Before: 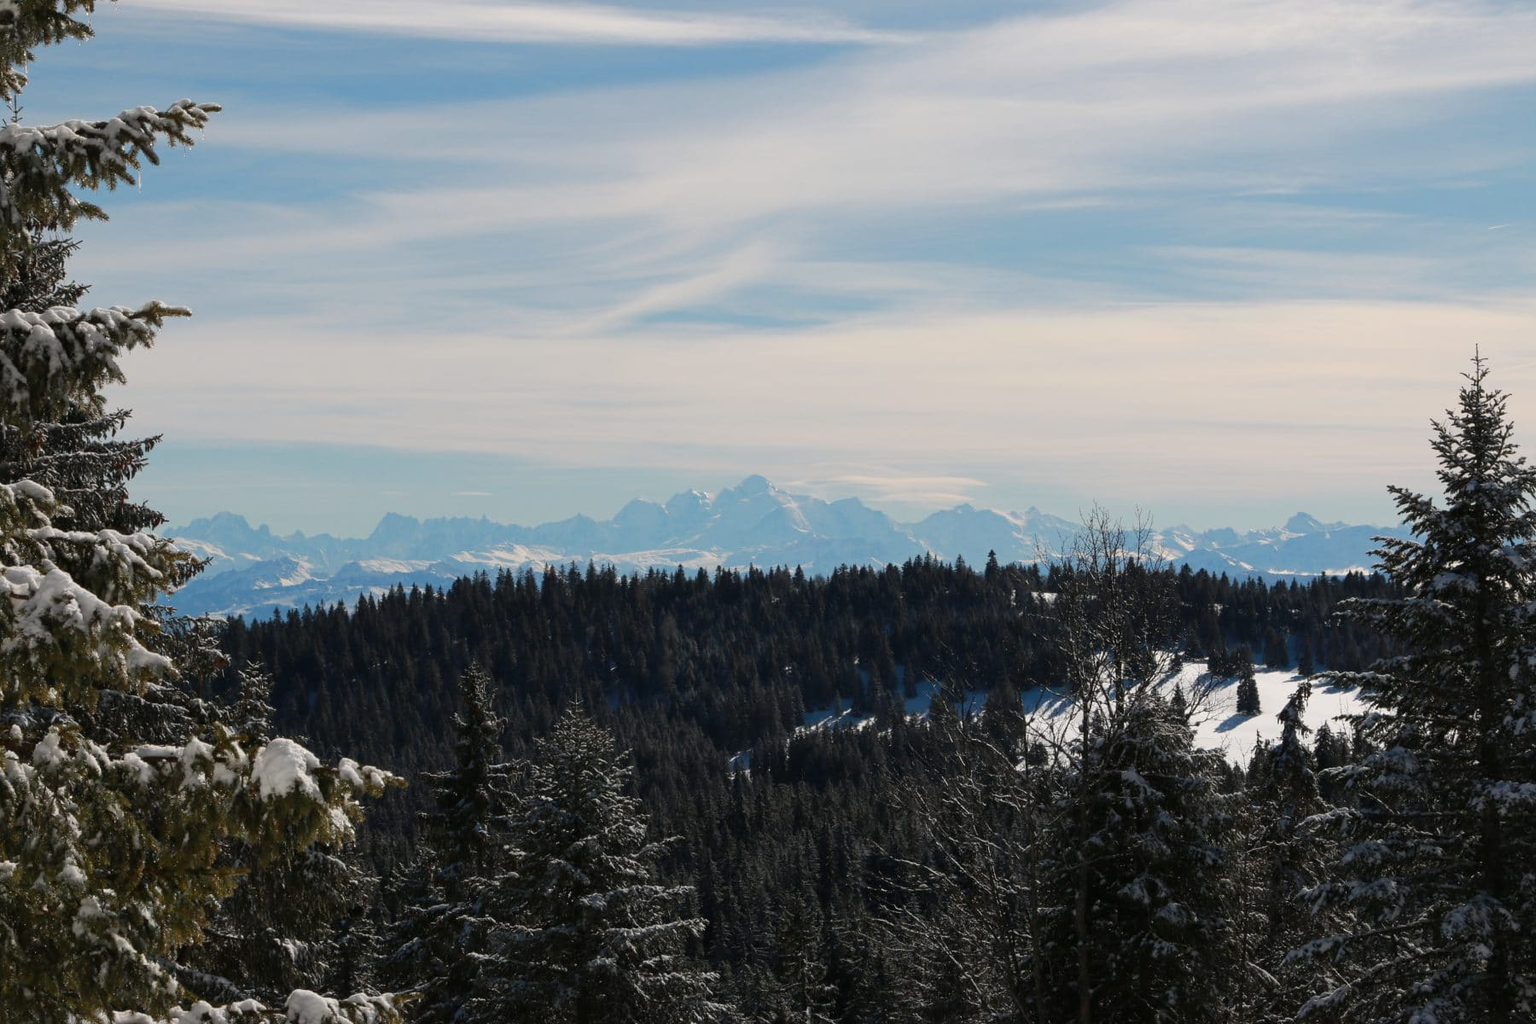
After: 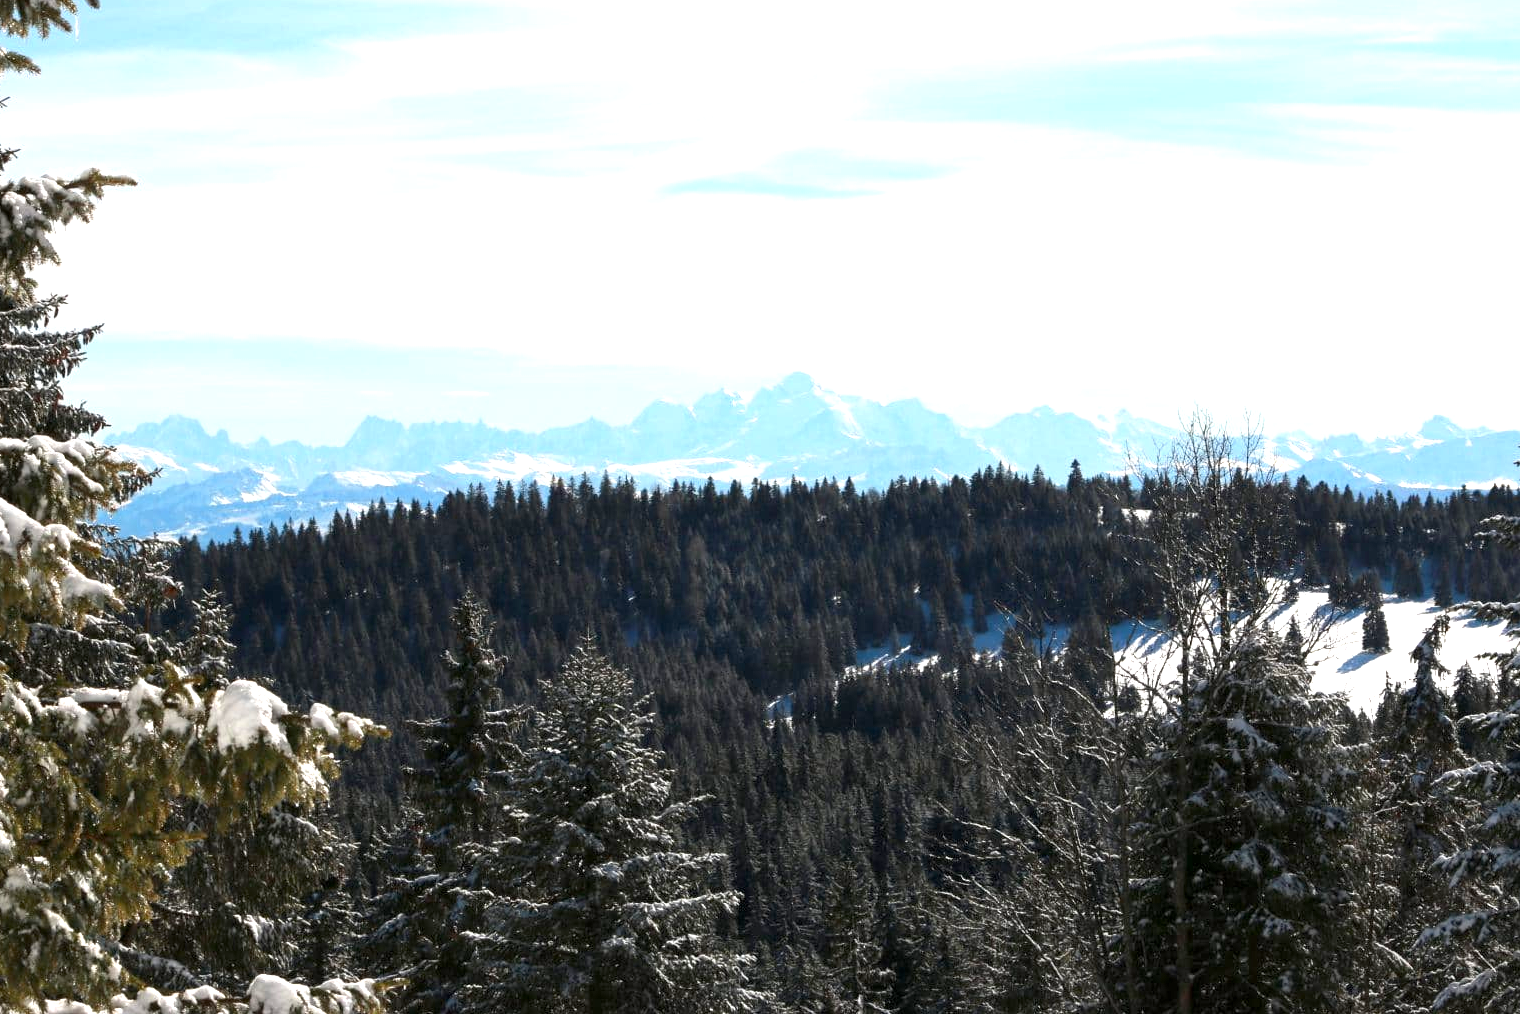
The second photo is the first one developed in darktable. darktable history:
crop and rotate: left 4.883%, top 15.426%, right 10.651%
exposure: black level correction 0.001, exposure 1.314 EV, compensate exposure bias true, compensate highlight preservation false
